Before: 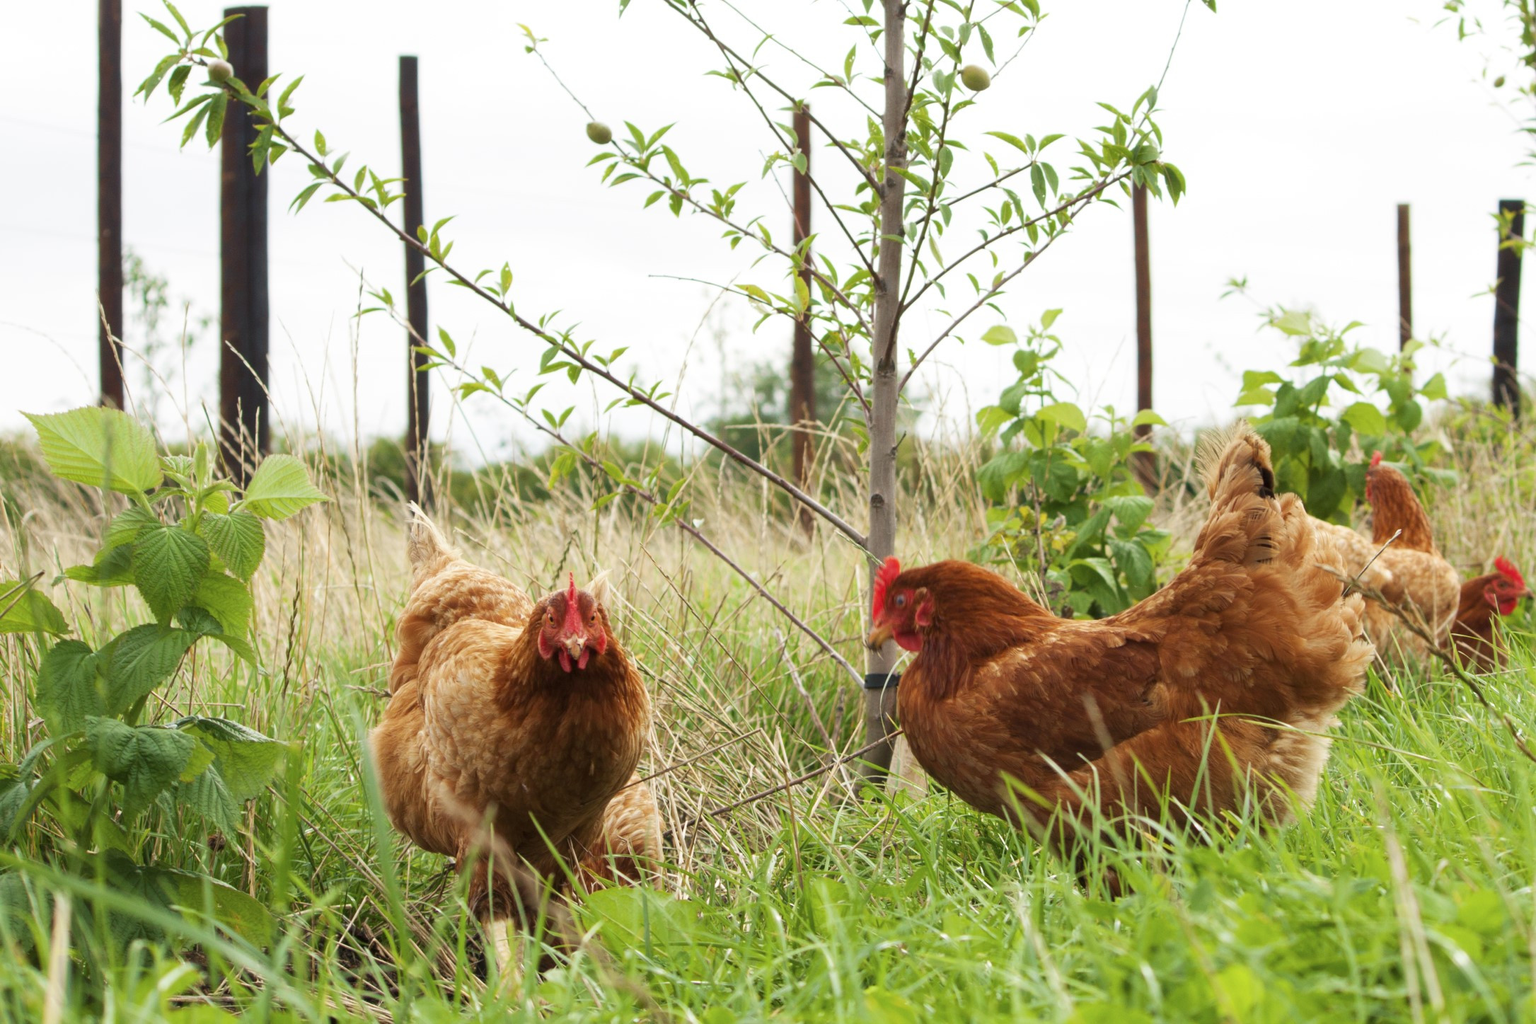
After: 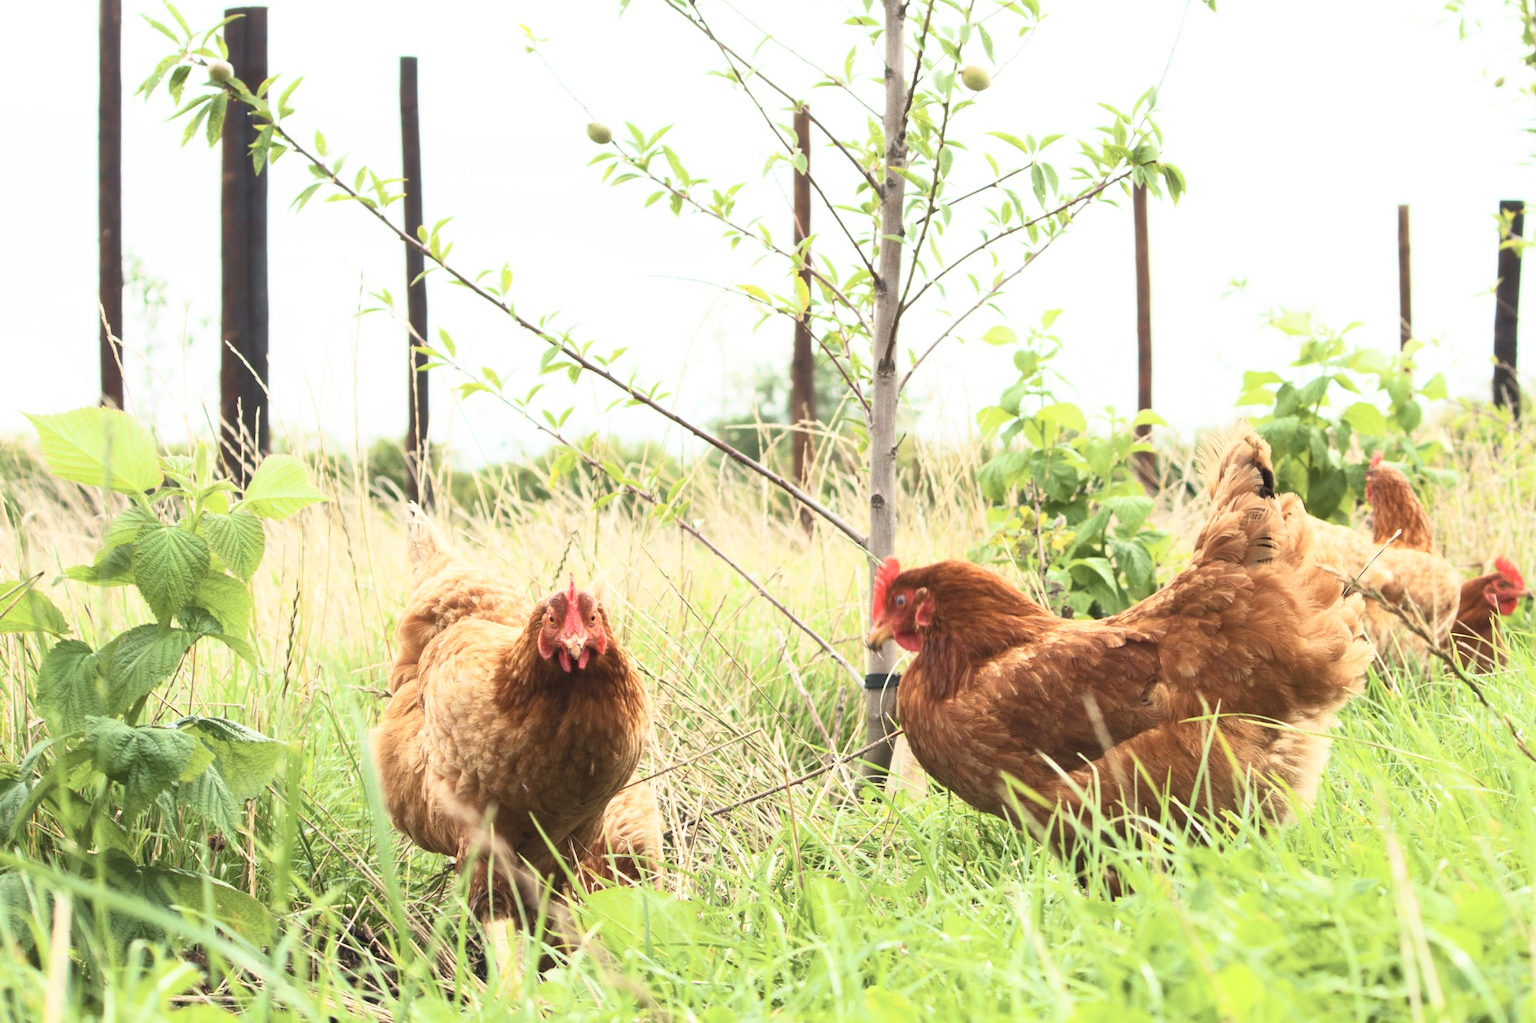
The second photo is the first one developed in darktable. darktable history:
contrast brightness saturation: contrast 0.384, brightness 0.518
